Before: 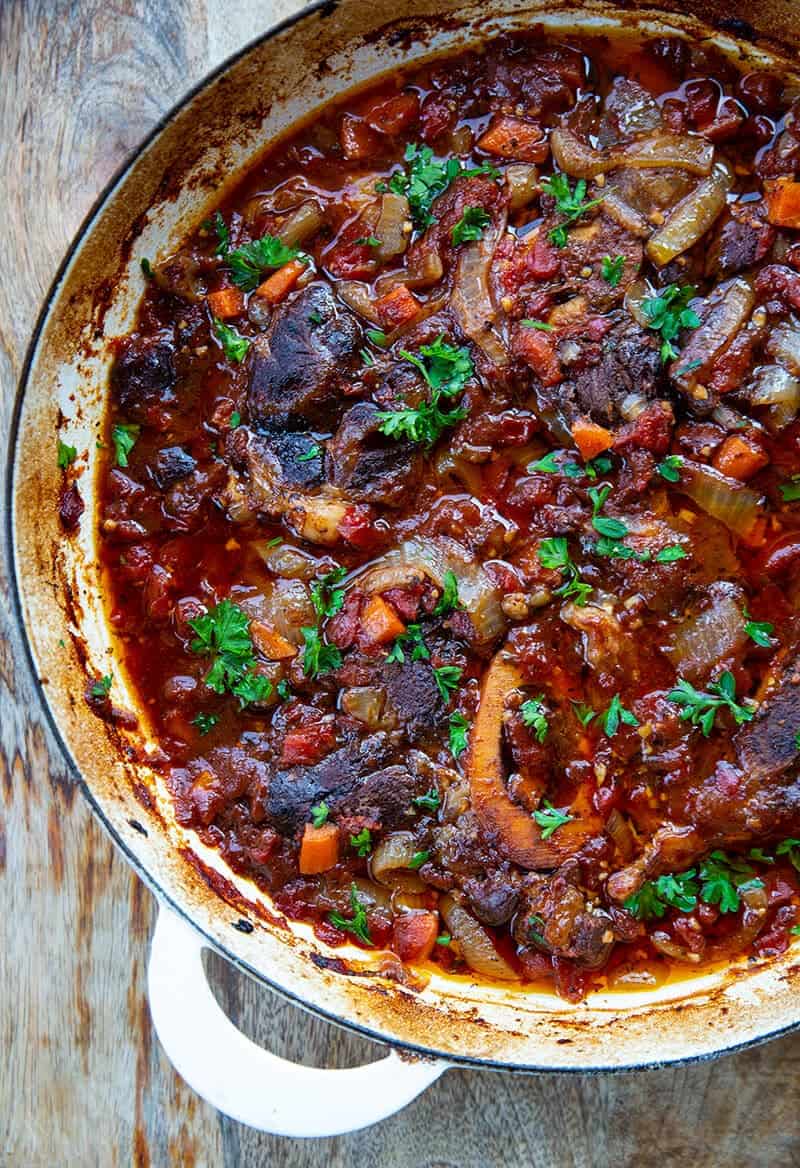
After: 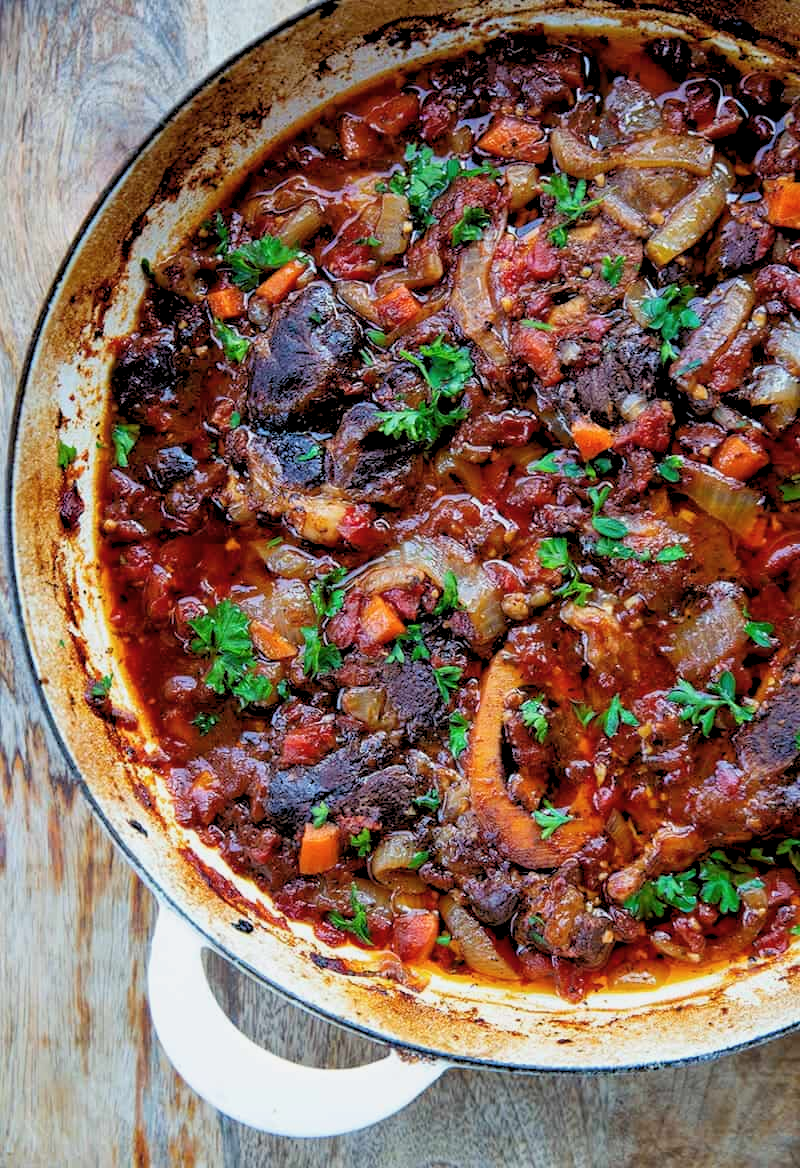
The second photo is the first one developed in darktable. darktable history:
rgb levels: levels [[0.013, 0.434, 0.89], [0, 0.5, 1], [0, 0.5, 1]]
rotate and perspective: crop left 0, crop top 0
color balance rgb: perceptual saturation grading › global saturation -0.31%, global vibrance -8%, contrast -13%, saturation formula JzAzBz (2021)
